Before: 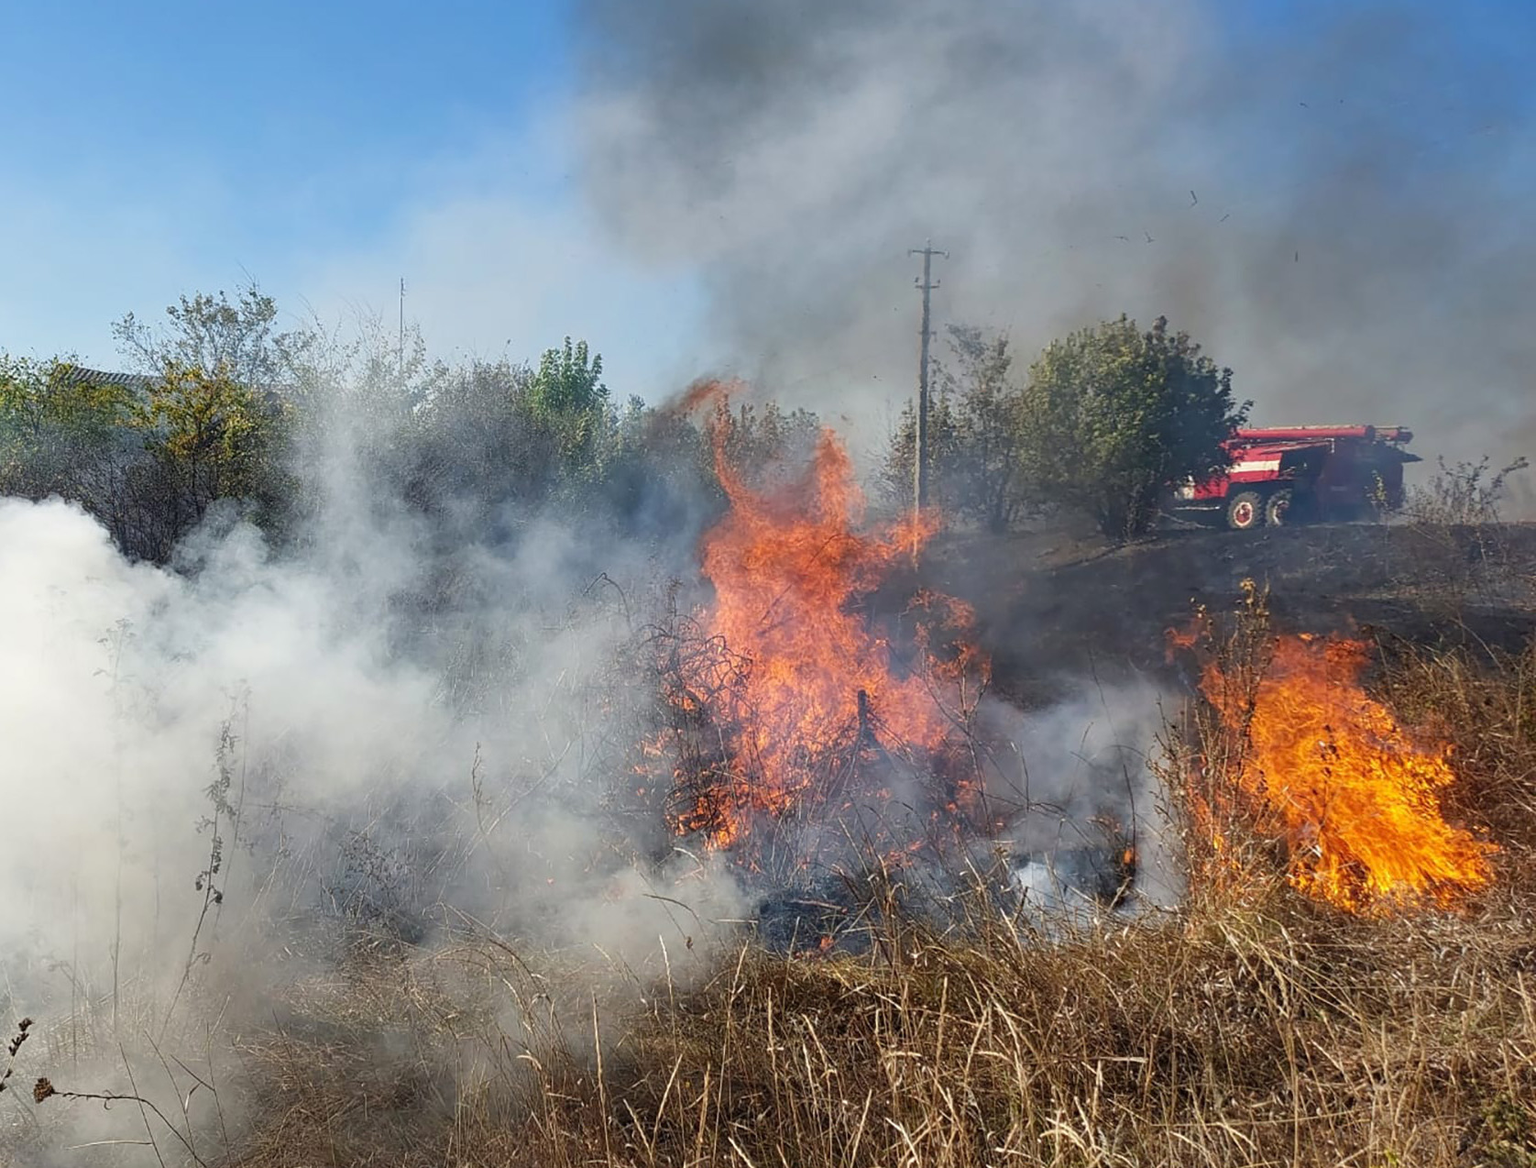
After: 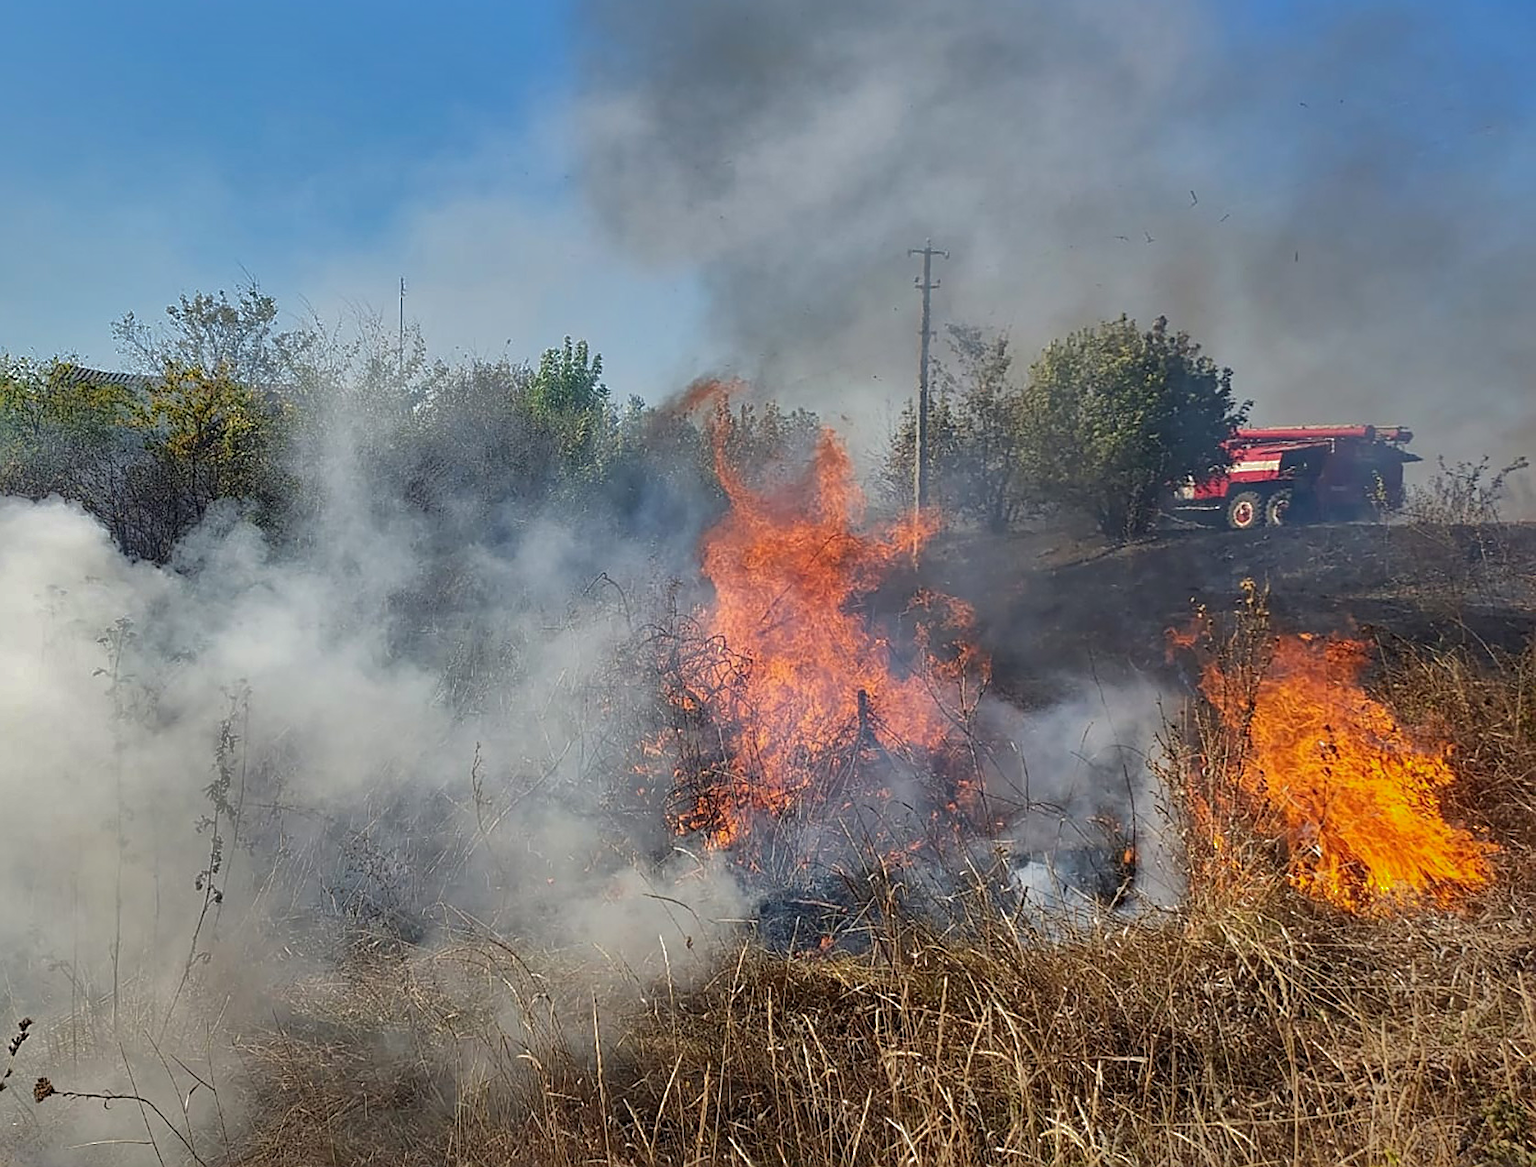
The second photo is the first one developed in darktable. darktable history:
sharpen: on, module defaults
shadows and highlights: shadows -18.2, highlights -73.51
